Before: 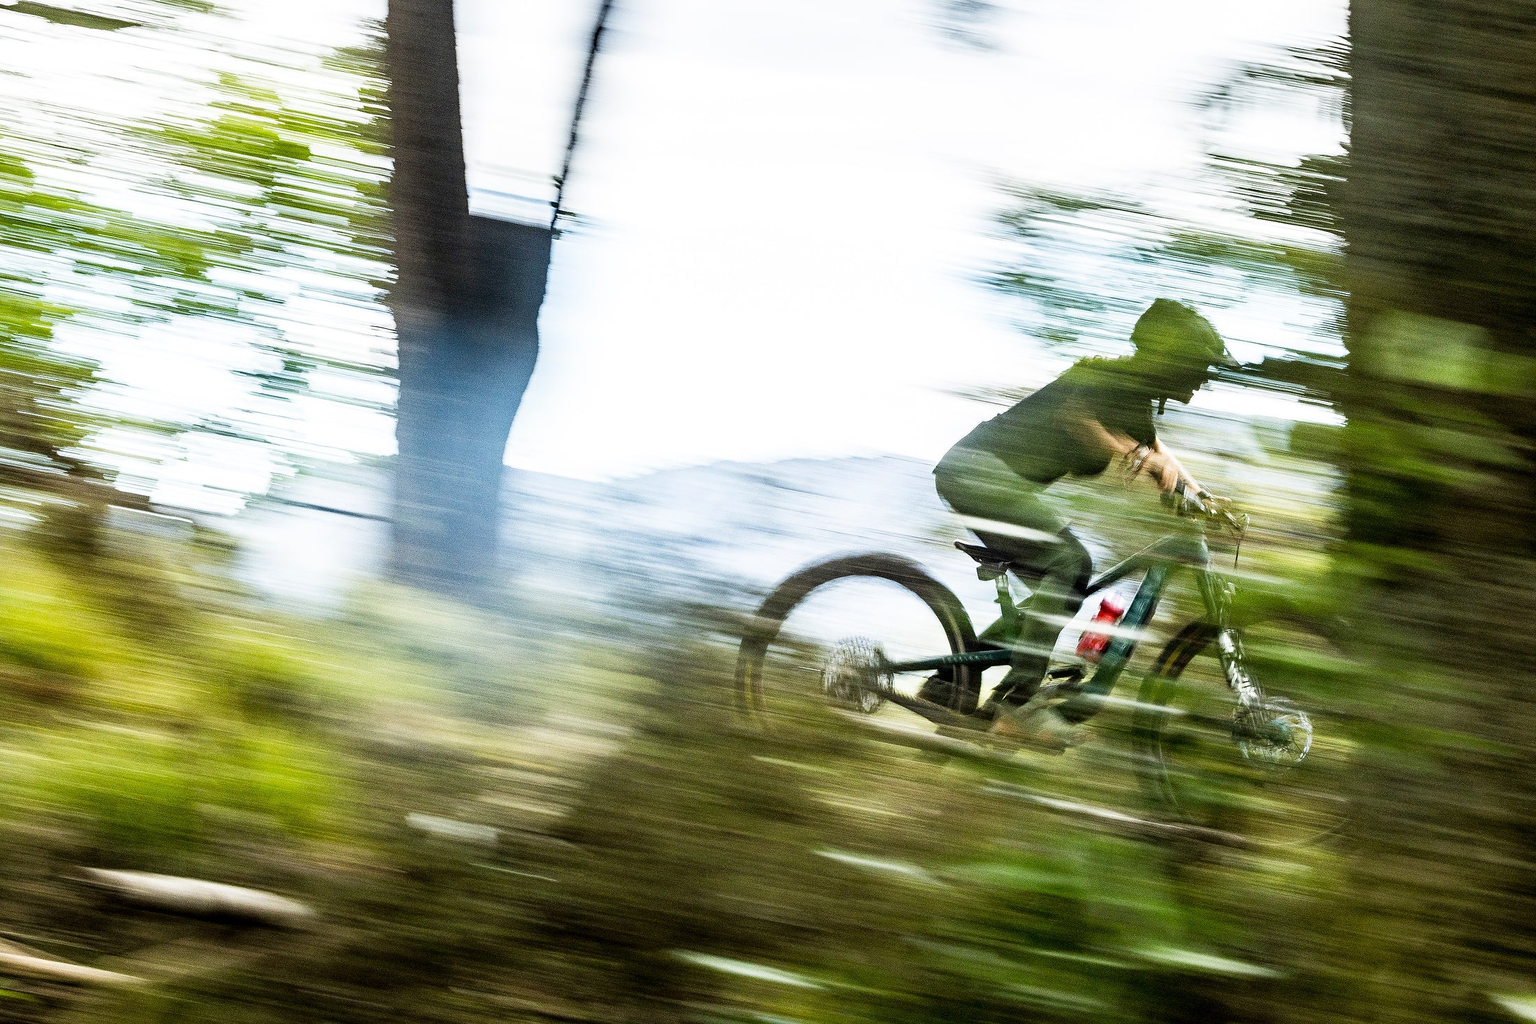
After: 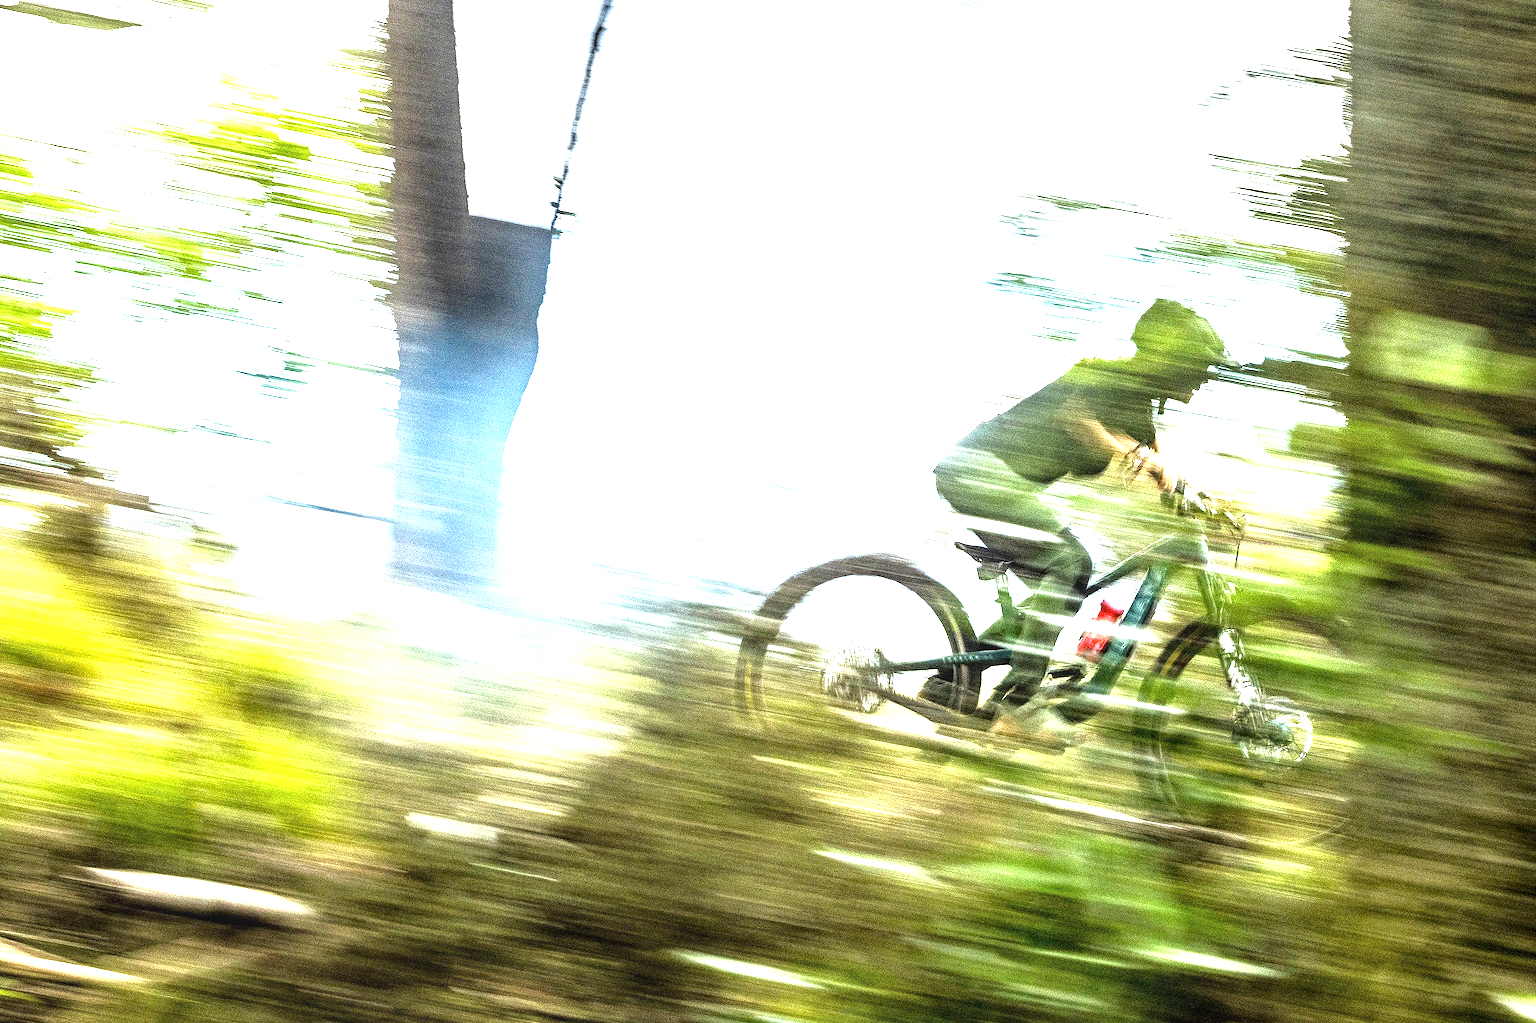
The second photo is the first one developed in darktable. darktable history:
local contrast: on, module defaults
exposure: black level correction 0, exposure 1.4 EV, compensate highlight preservation false
